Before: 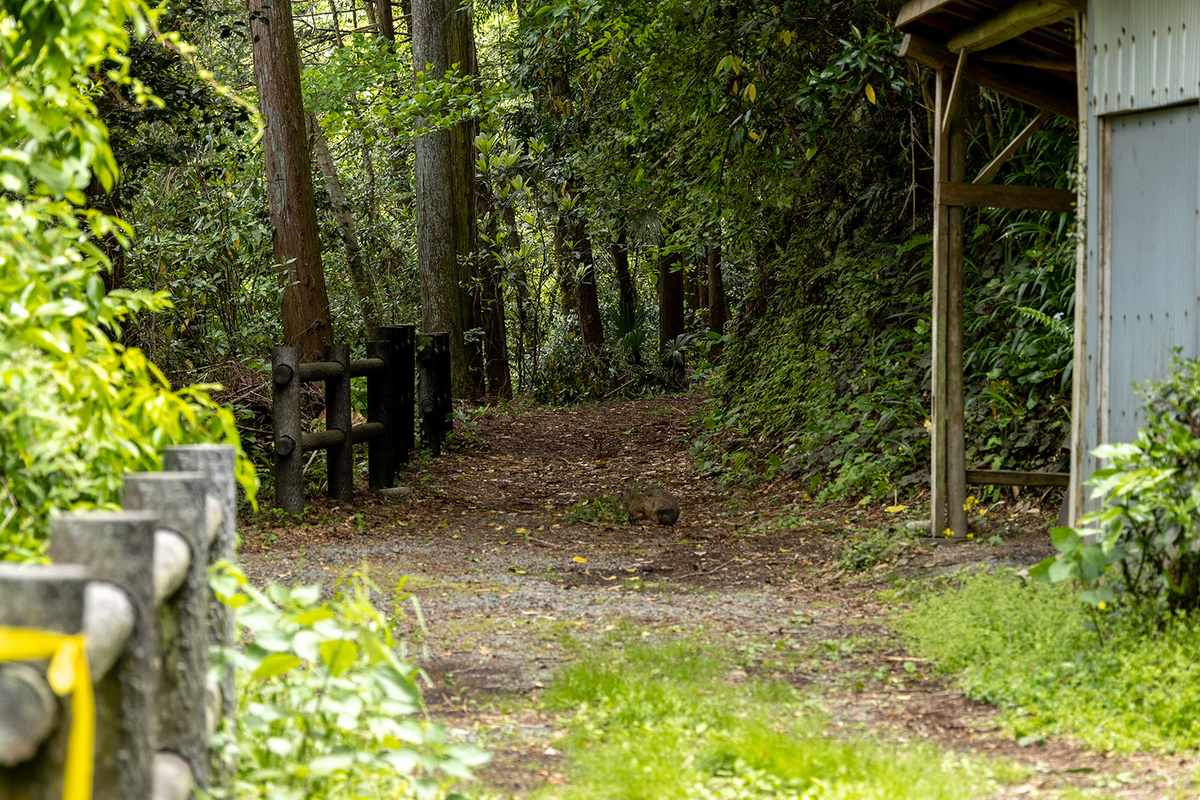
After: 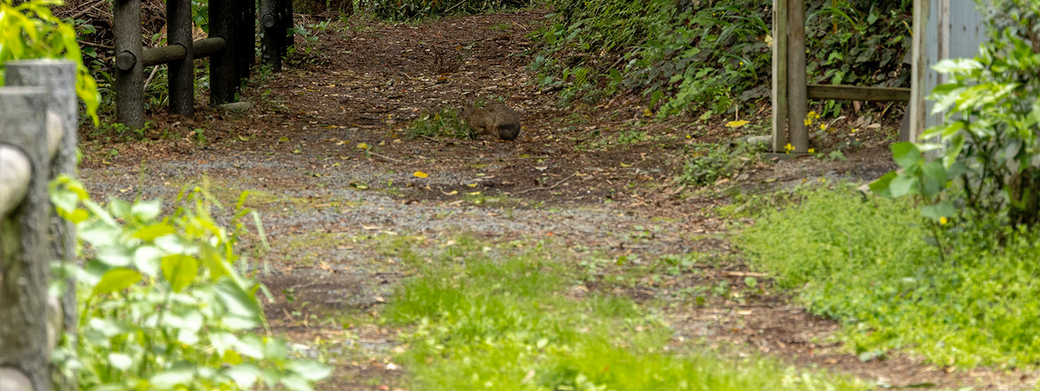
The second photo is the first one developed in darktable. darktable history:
crop and rotate: left 13.306%, top 48.129%, bottom 2.928%
shadows and highlights: on, module defaults
